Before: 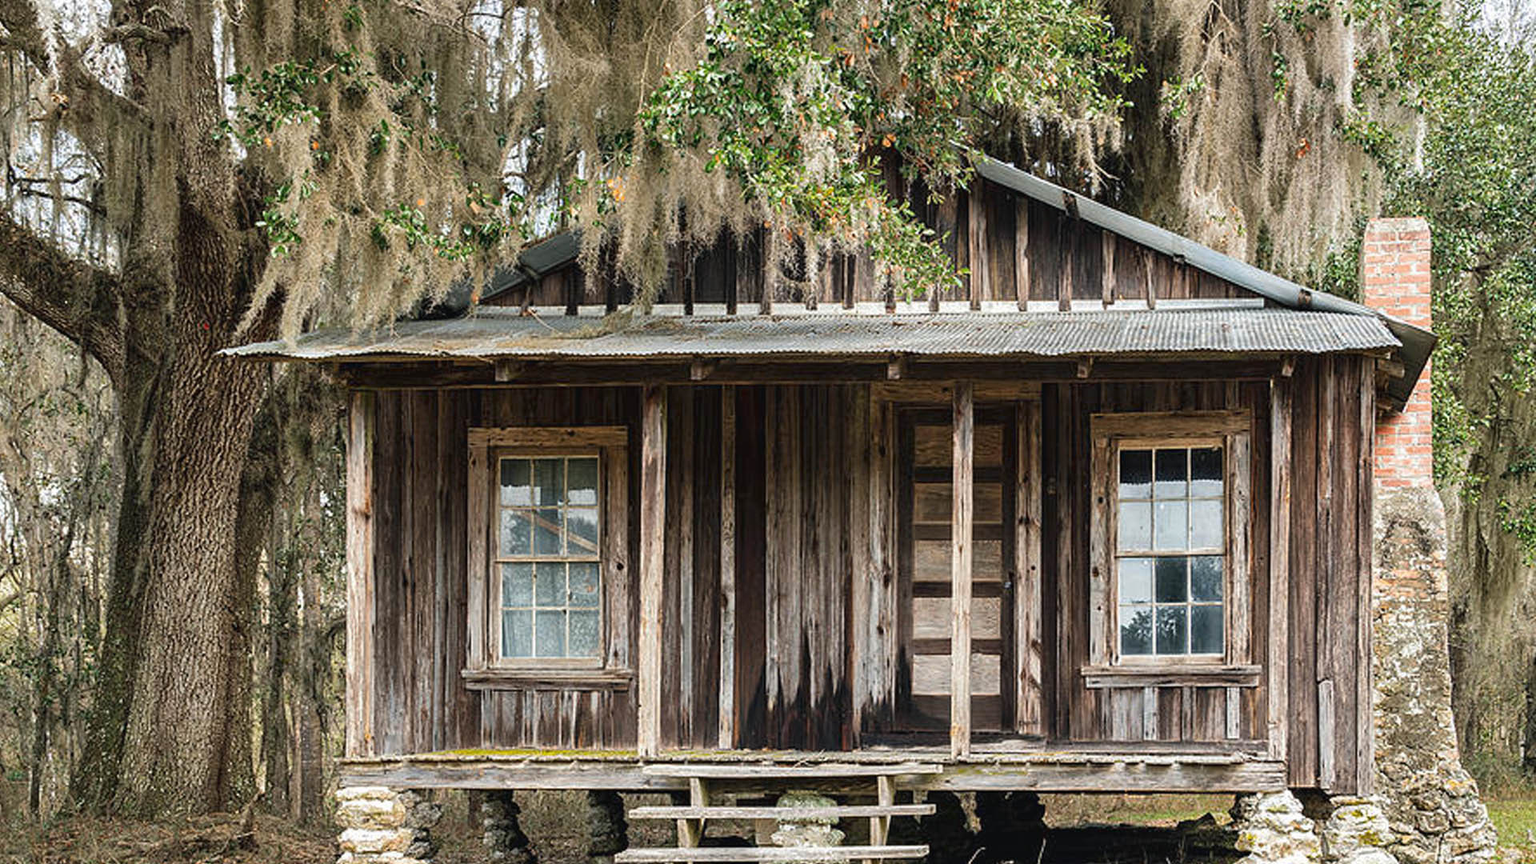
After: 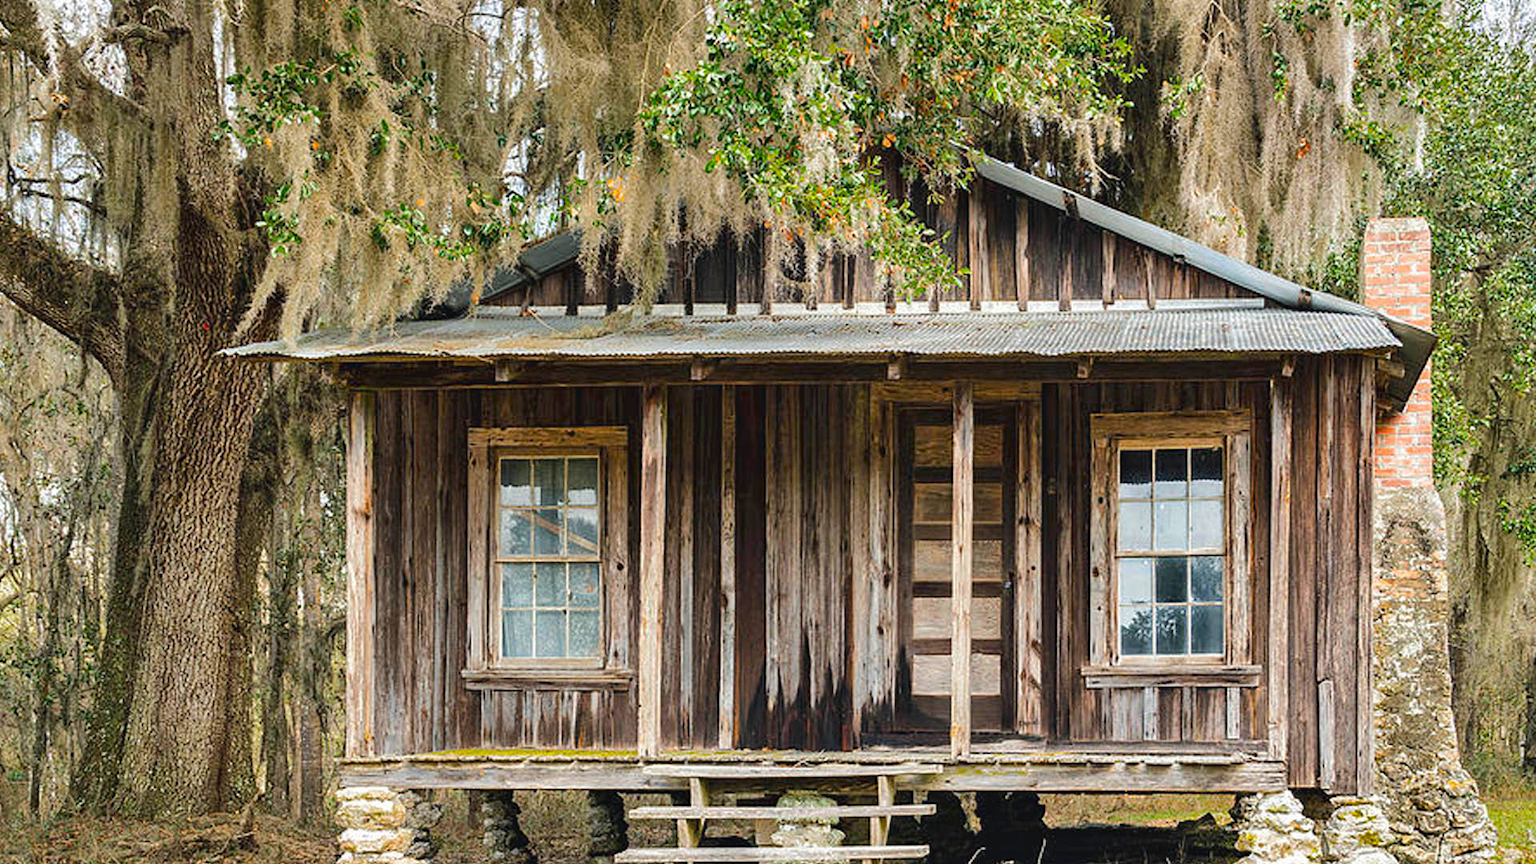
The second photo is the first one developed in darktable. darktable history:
shadows and highlights: soften with gaussian
color balance rgb: perceptual saturation grading › global saturation 30.238%, perceptual brilliance grading › mid-tones 10.641%, perceptual brilliance grading › shadows 15.023%
